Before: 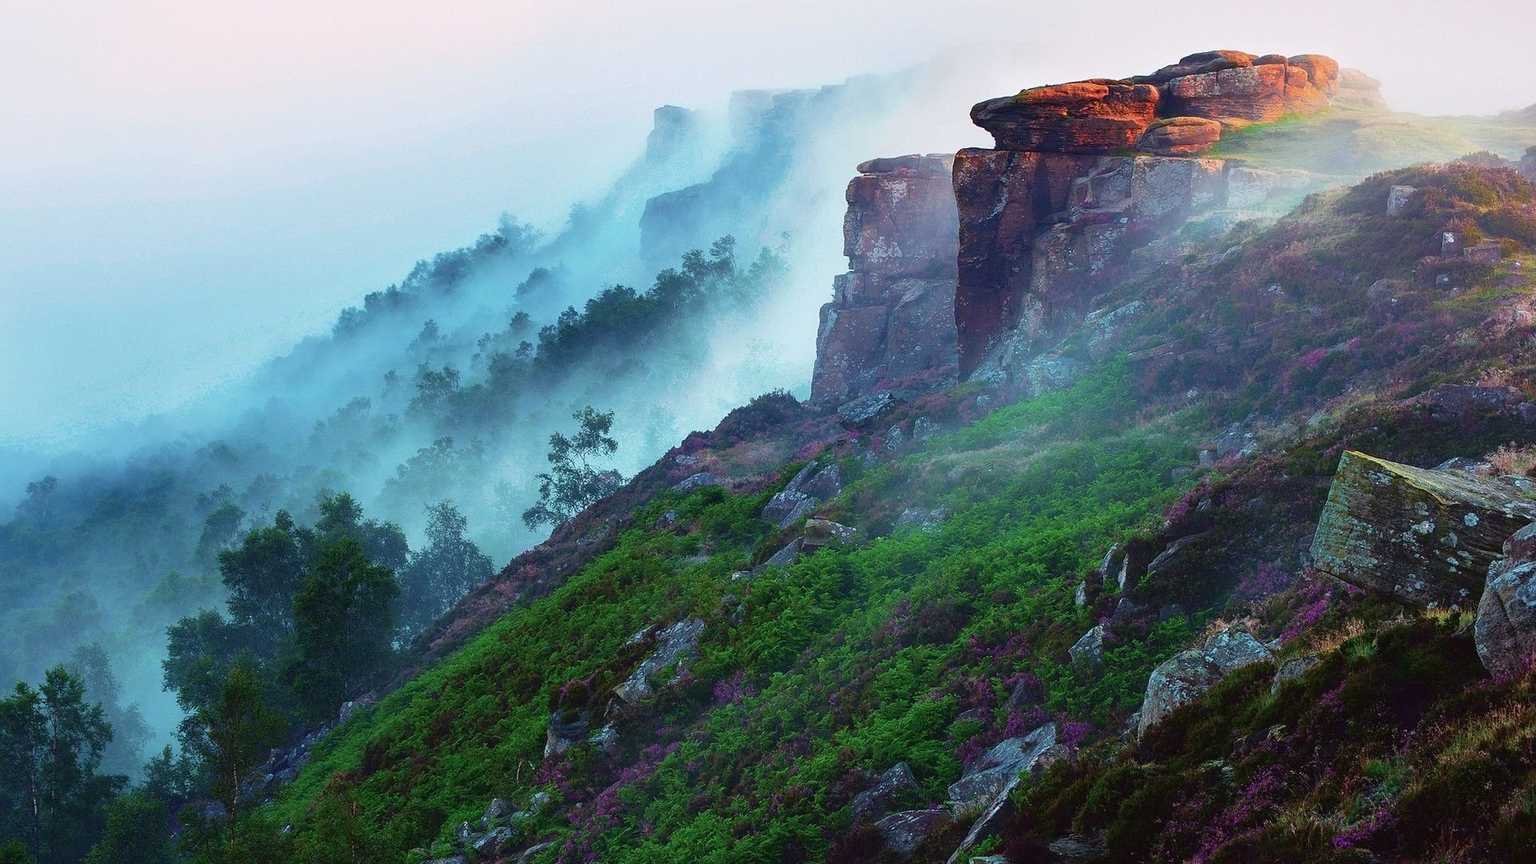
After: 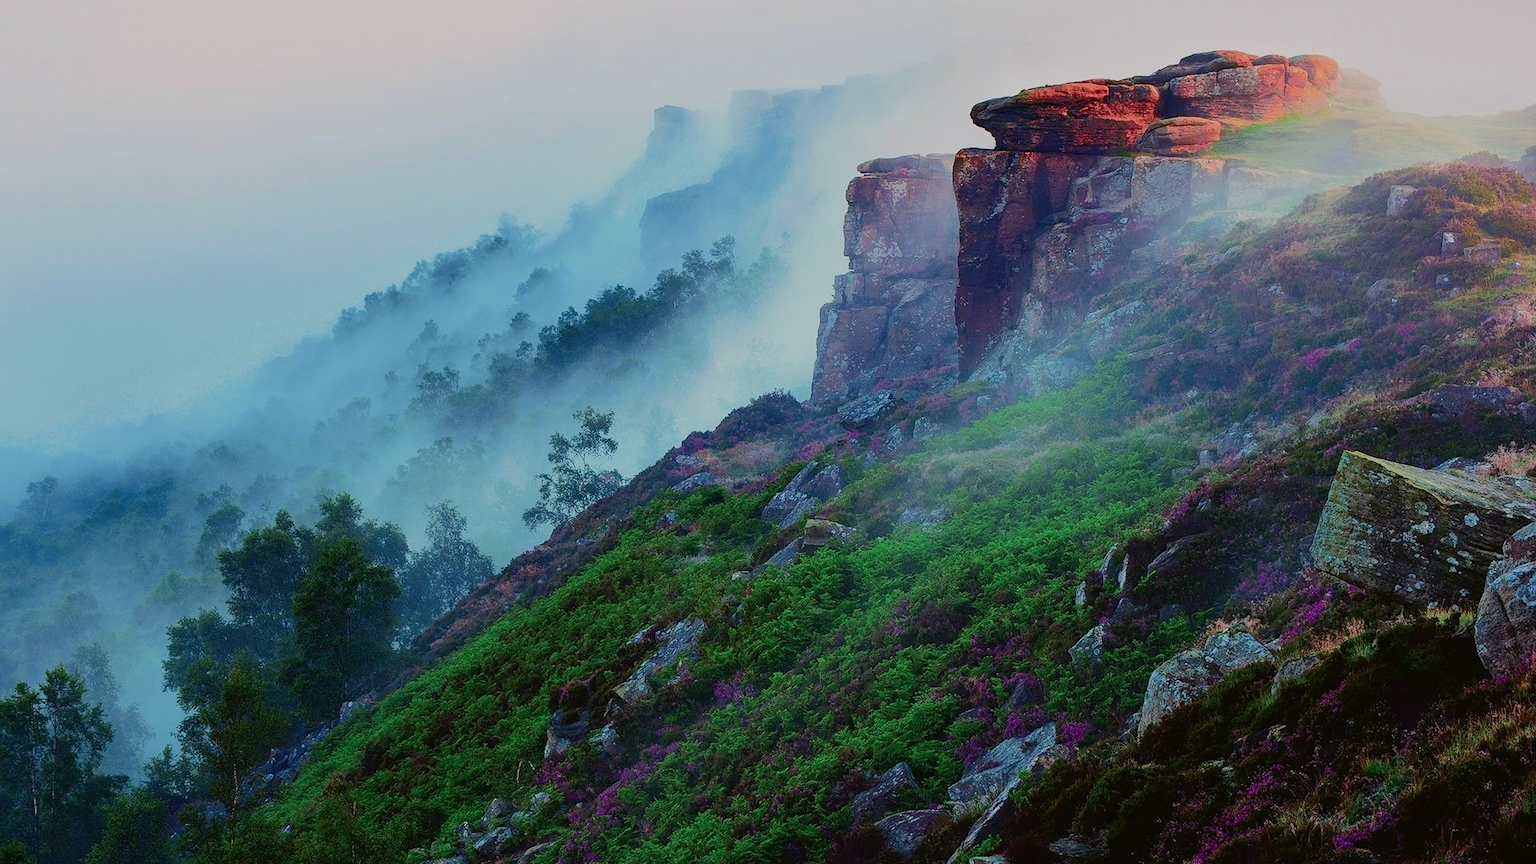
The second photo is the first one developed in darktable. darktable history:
tone curve: curves: ch0 [(0, 0.021) (0.059, 0.053) (0.212, 0.18) (0.337, 0.304) (0.495, 0.505) (0.725, 0.731) (0.89, 0.919) (1, 1)]; ch1 [(0, 0) (0.094, 0.081) (0.311, 0.282) (0.421, 0.417) (0.479, 0.475) (0.54, 0.55) (0.615, 0.65) (0.683, 0.688) (1, 1)]; ch2 [(0, 0) (0.257, 0.217) (0.44, 0.431) (0.498, 0.507) (0.603, 0.598) (1, 1)], color space Lab, independent channels, preserve colors none
filmic rgb: black relative exposure -8.87 EV, white relative exposure 4.98 EV, target black luminance 0%, hardness 3.77, latitude 66.34%, contrast 0.815, highlights saturation mix 11.5%, shadows ↔ highlights balance 20.06%, enable highlight reconstruction true
